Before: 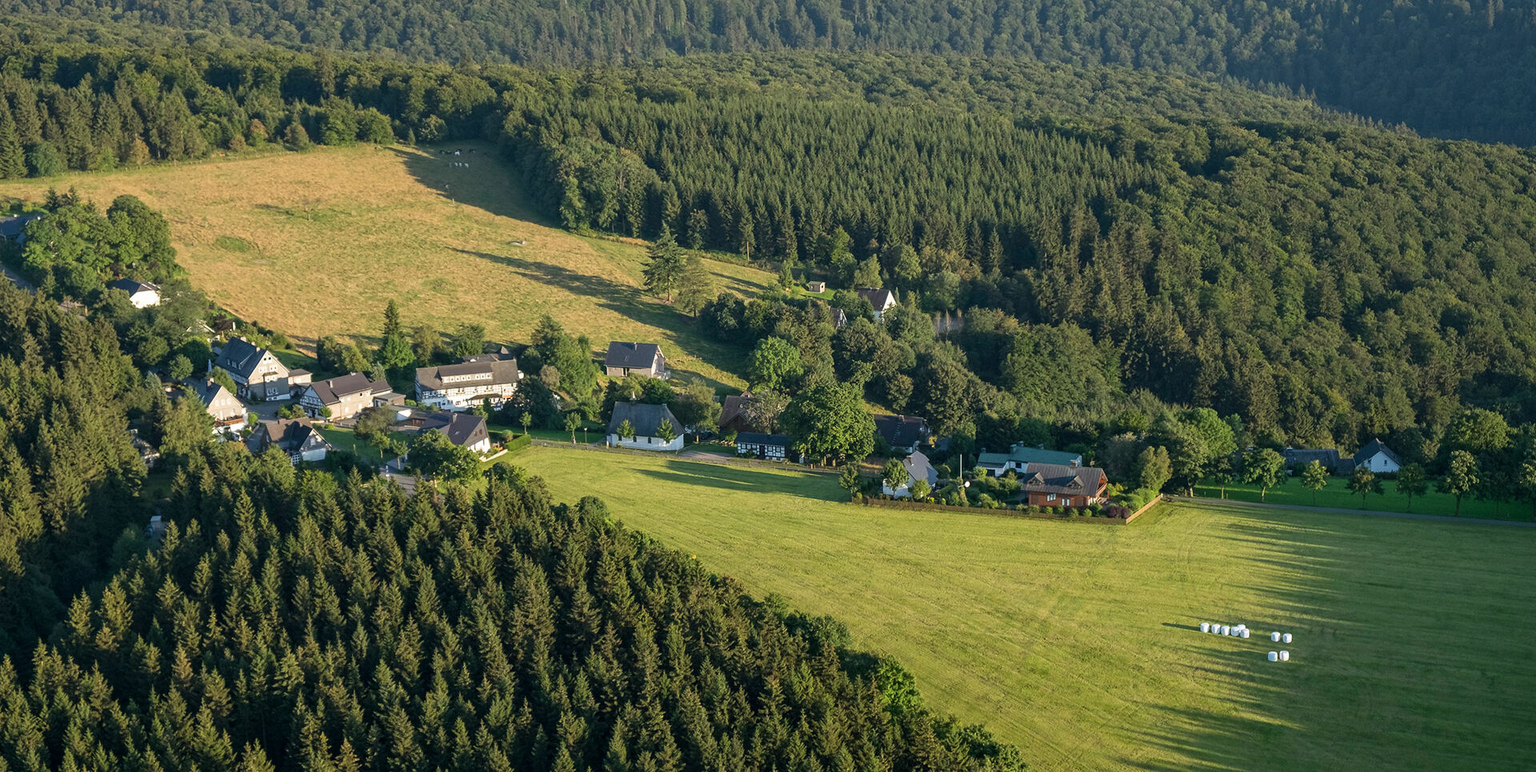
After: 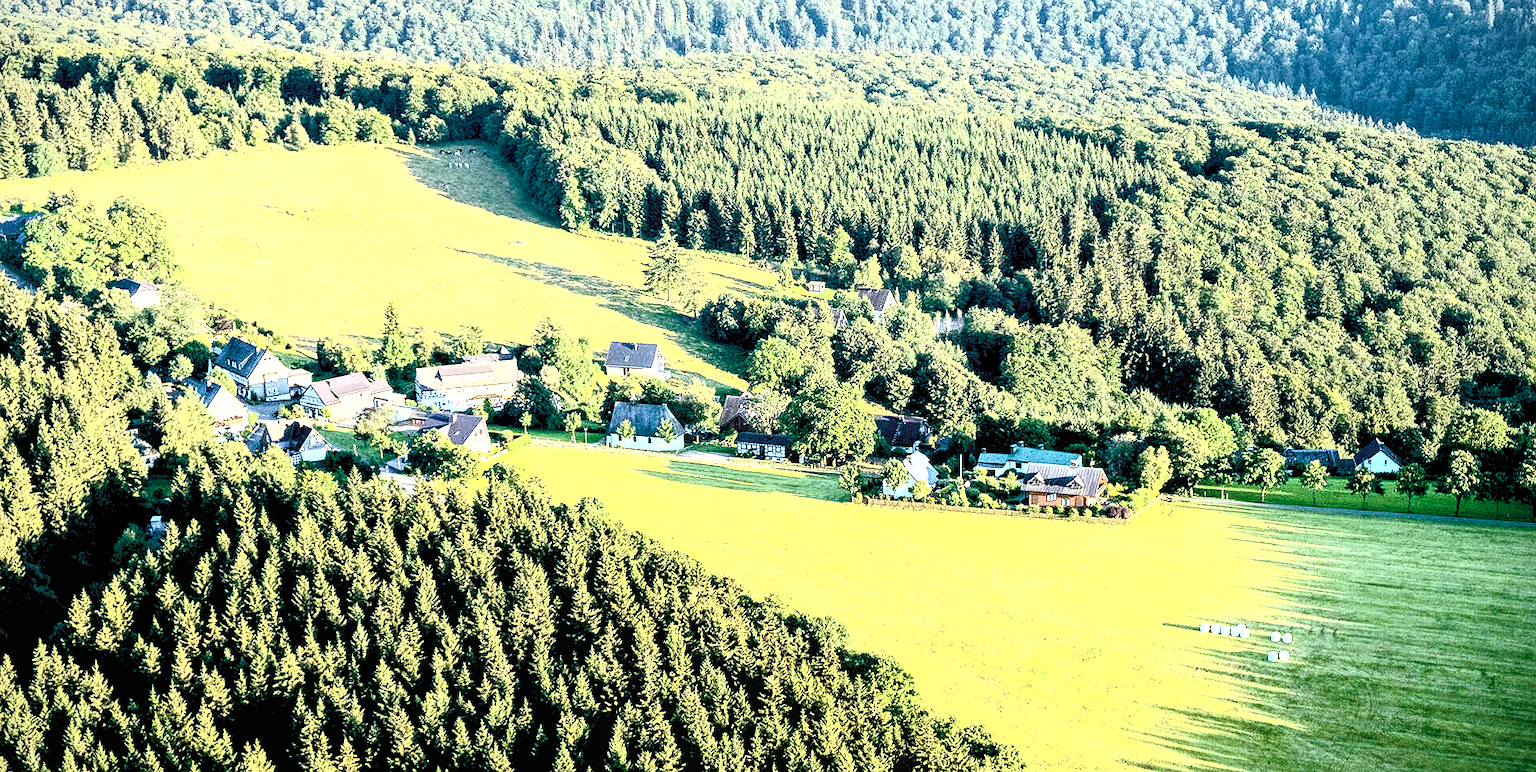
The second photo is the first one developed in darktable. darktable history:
base curve: curves: ch0 [(0, 0) (0.303, 0.277) (1, 1)], preserve colors none
vignetting: fall-off start 97.15%, brightness -0.42, saturation -0.21, width/height ratio 1.186
exposure: black level correction 0.015, exposure 1.771 EV, compensate exposure bias true, compensate highlight preservation false
color calibration: output R [0.994, 0.059, -0.119, 0], output G [-0.036, 1.09, -0.119, 0], output B [0.078, -0.108, 0.961, 0], illuminant as shot in camera, x 0.358, y 0.373, temperature 4628.91 K
local contrast: highlights 98%, shadows 87%, detail 160%, midtone range 0.2
sharpen: radius 0.978, amount 0.615
contrast brightness saturation: contrast 0.553, brightness 0.566, saturation -0.326
color balance rgb: linear chroma grading › global chroma 15.474%, perceptual saturation grading › global saturation 20%, perceptual saturation grading › highlights -24.966%, perceptual saturation grading › shadows 25.69%
